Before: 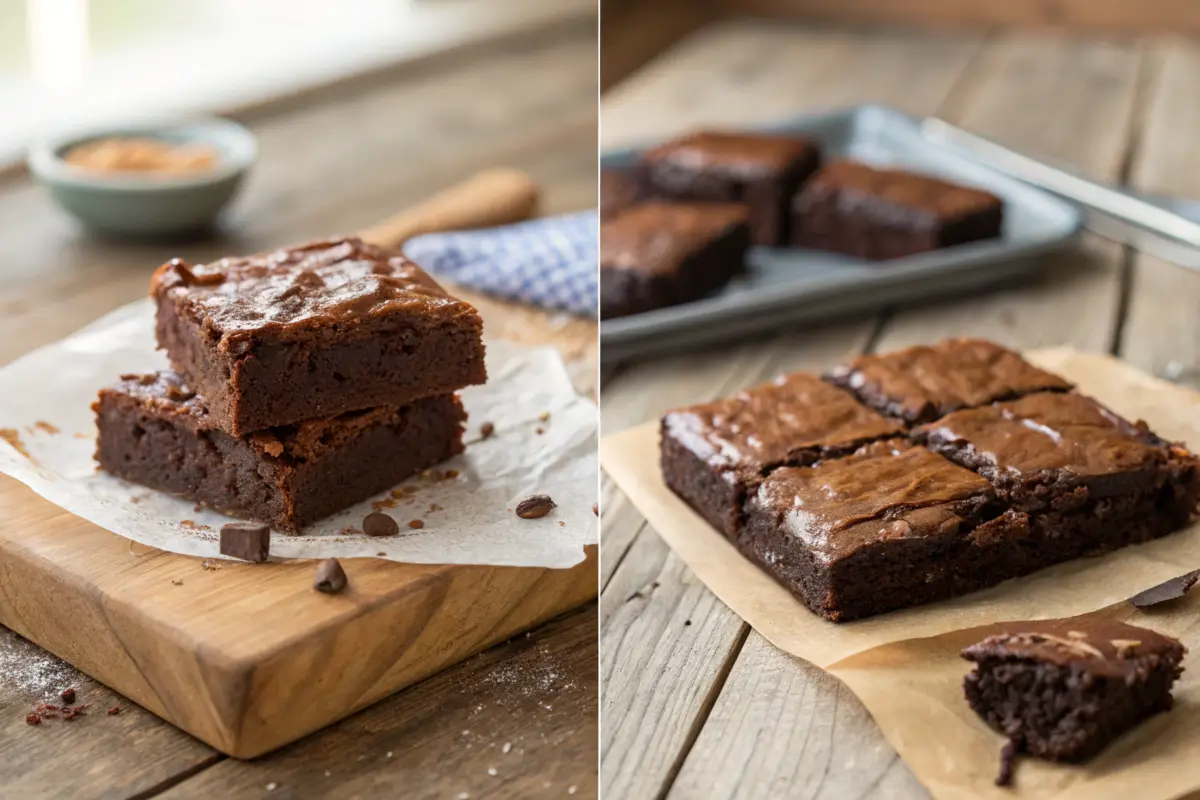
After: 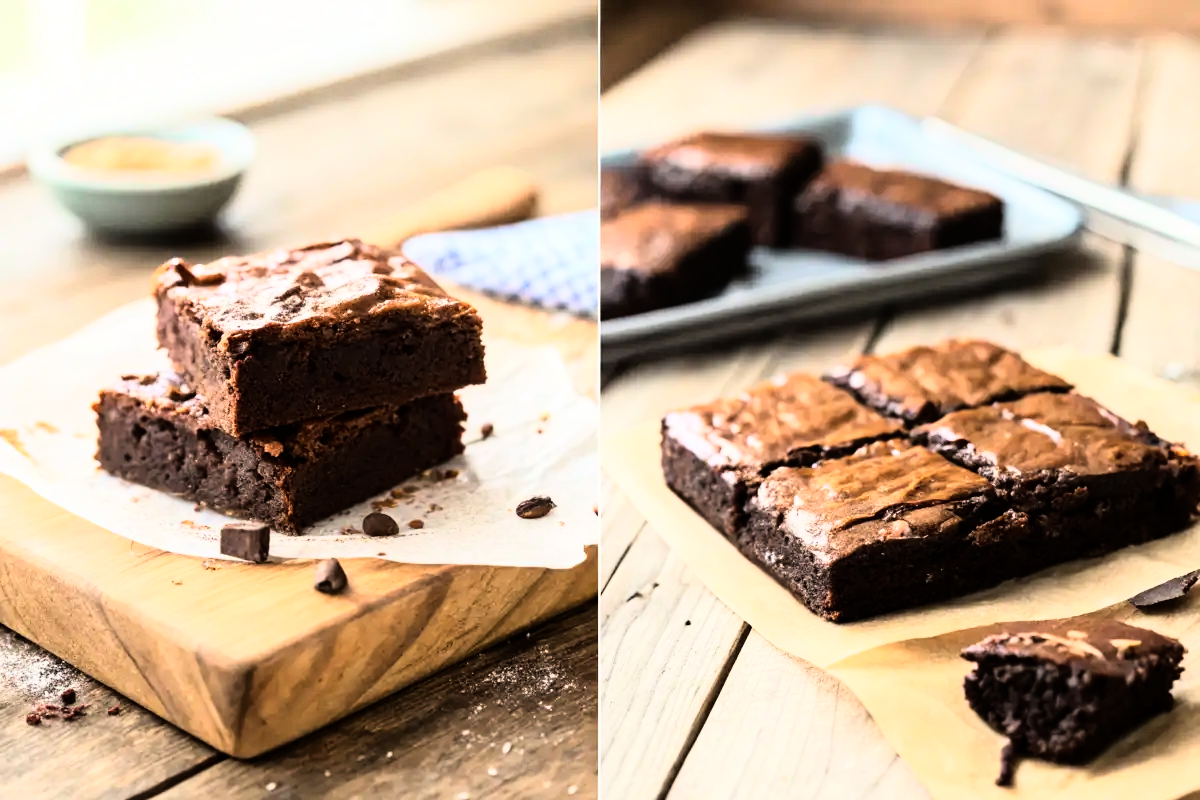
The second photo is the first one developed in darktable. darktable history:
rgb curve: curves: ch0 [(0, 0) (0.21, 0.15) (0.24, 0.21) (0.5, 0.75) (0.75, 0.96) (0.89, 0.99) (1, 1)]; ch1 [(0, 0.02) (0.21, 0.13) (0.25, 0.2) (0.5, 0.67) (0.75, 0.9) (0.89, 0.97) (1, 1)]; ch2 [(0, 0.02) (0.21, 0.13) (0.25, 0.2) (0.5, 0.67) (0.75, 0.9) (0.89, 0.97) (1, 1)], compensate middle gray true
tone equalizer: on, module defaults
